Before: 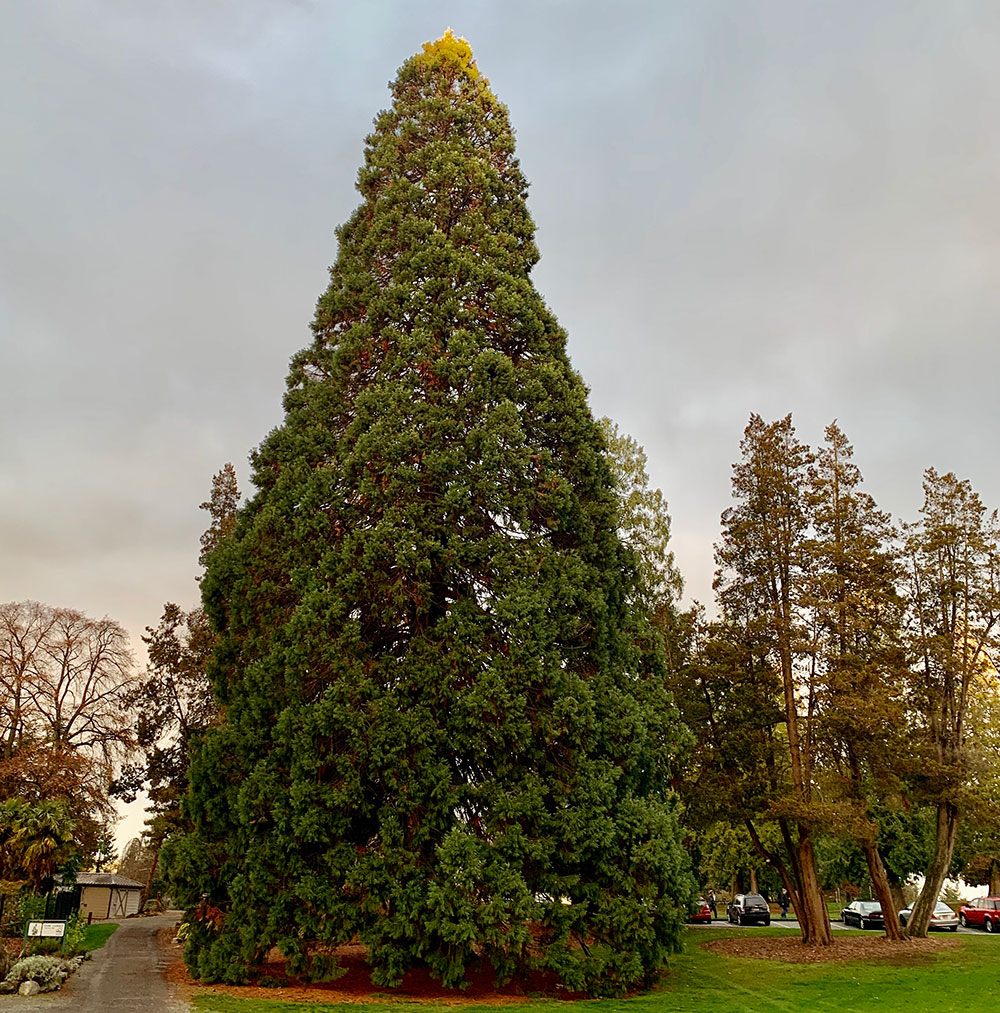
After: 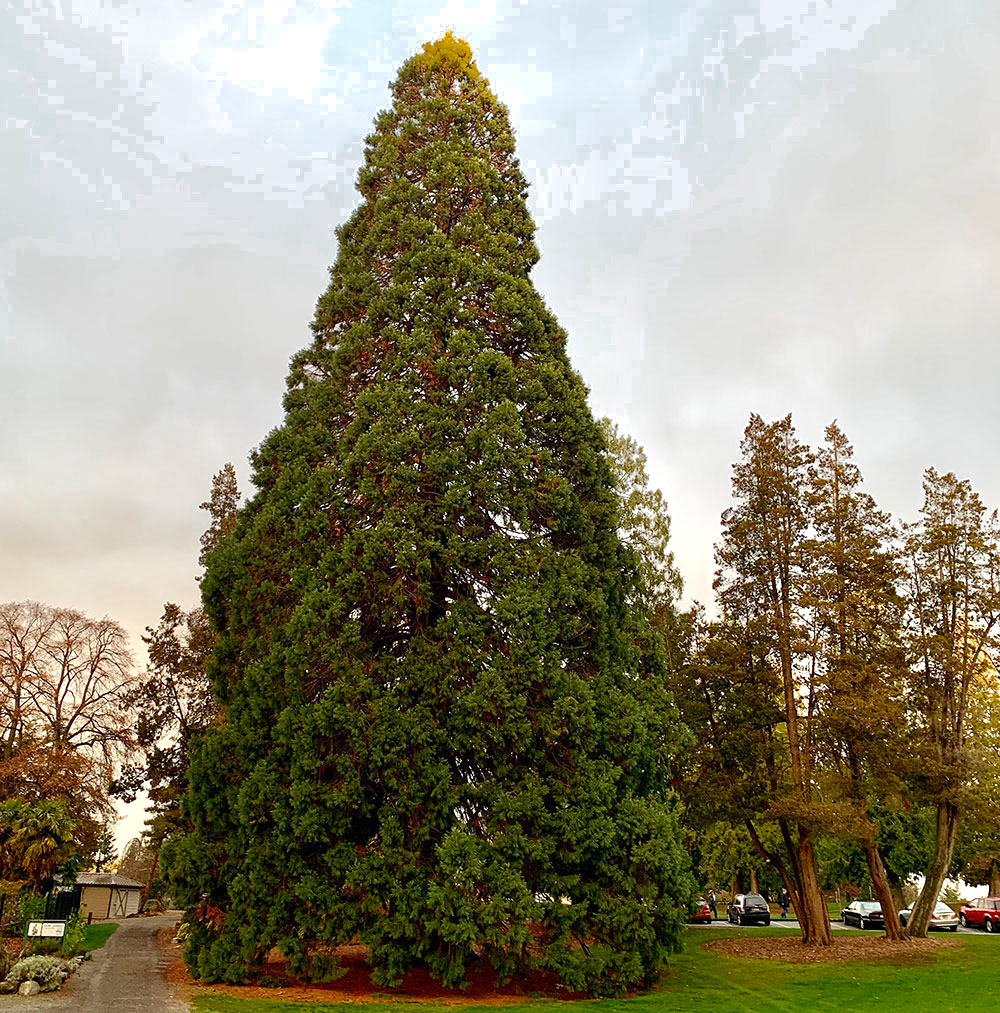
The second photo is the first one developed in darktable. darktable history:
exposure: exposure 0.491 EV, compensate highlight preservation false
color zones: curves: ch0 [(0.203, 0.433) (0.607, 0.517) (0.697, 0.696) (0.705, 0.897)]
